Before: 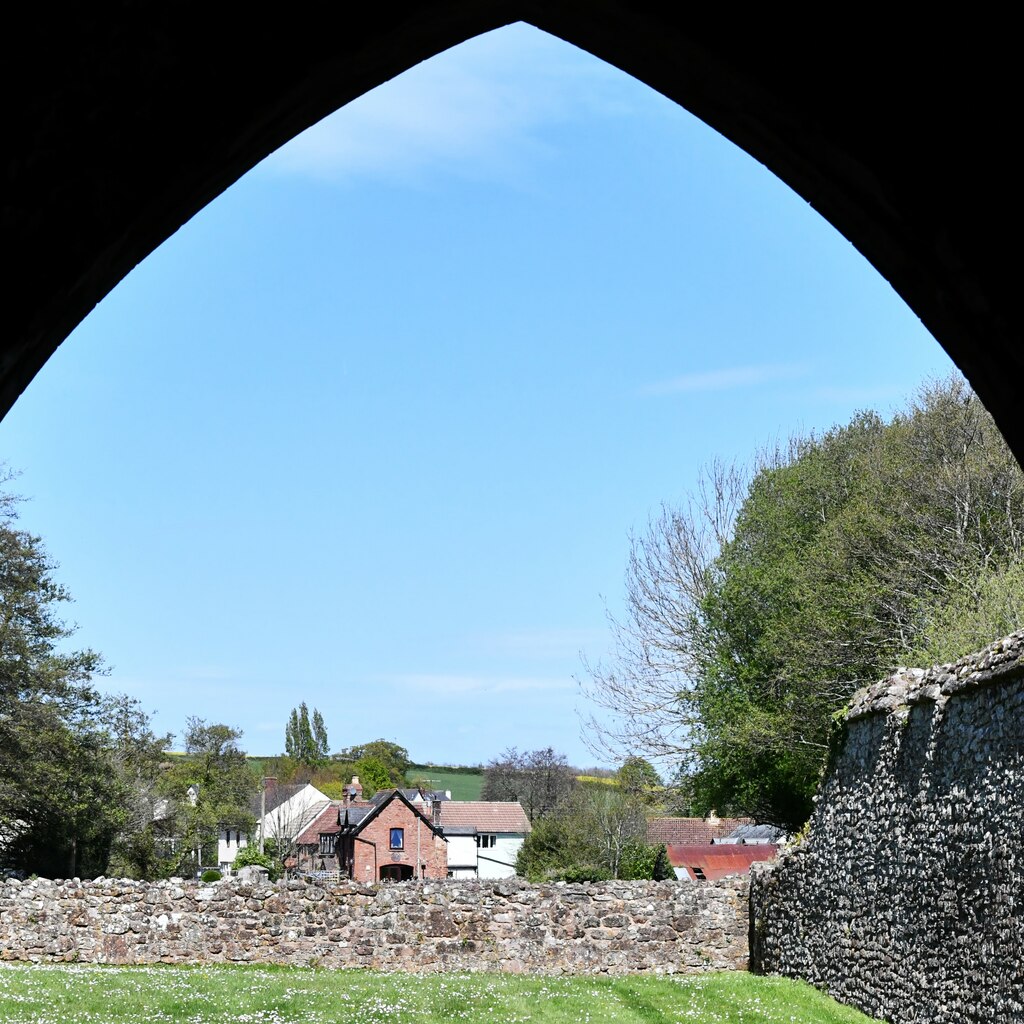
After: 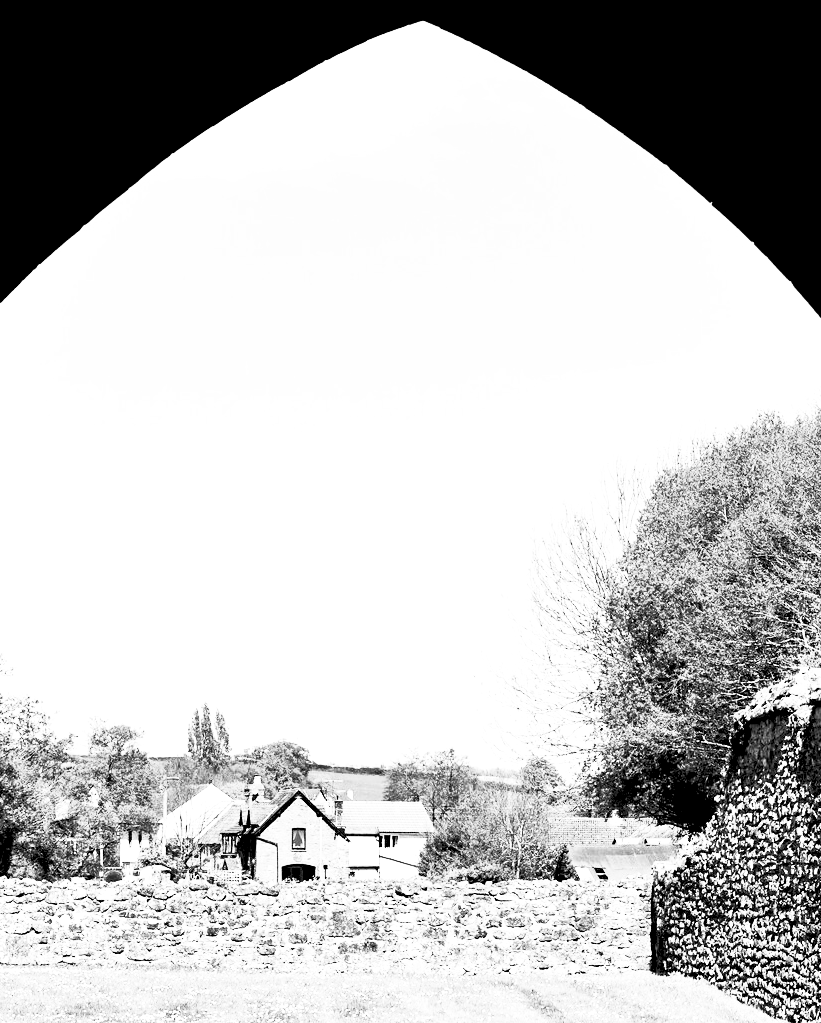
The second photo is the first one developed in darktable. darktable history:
exposure: black level correction 0.012, exposure 0.7 EV, compensate exposure bias true, compensate highlight preservation false
tone equalizer: on, module defaults
contrast brightness saturation: contrast 0.53, brightness 0.47, saturation -1
crop and rotate: left 9.597%, right 10.195%
